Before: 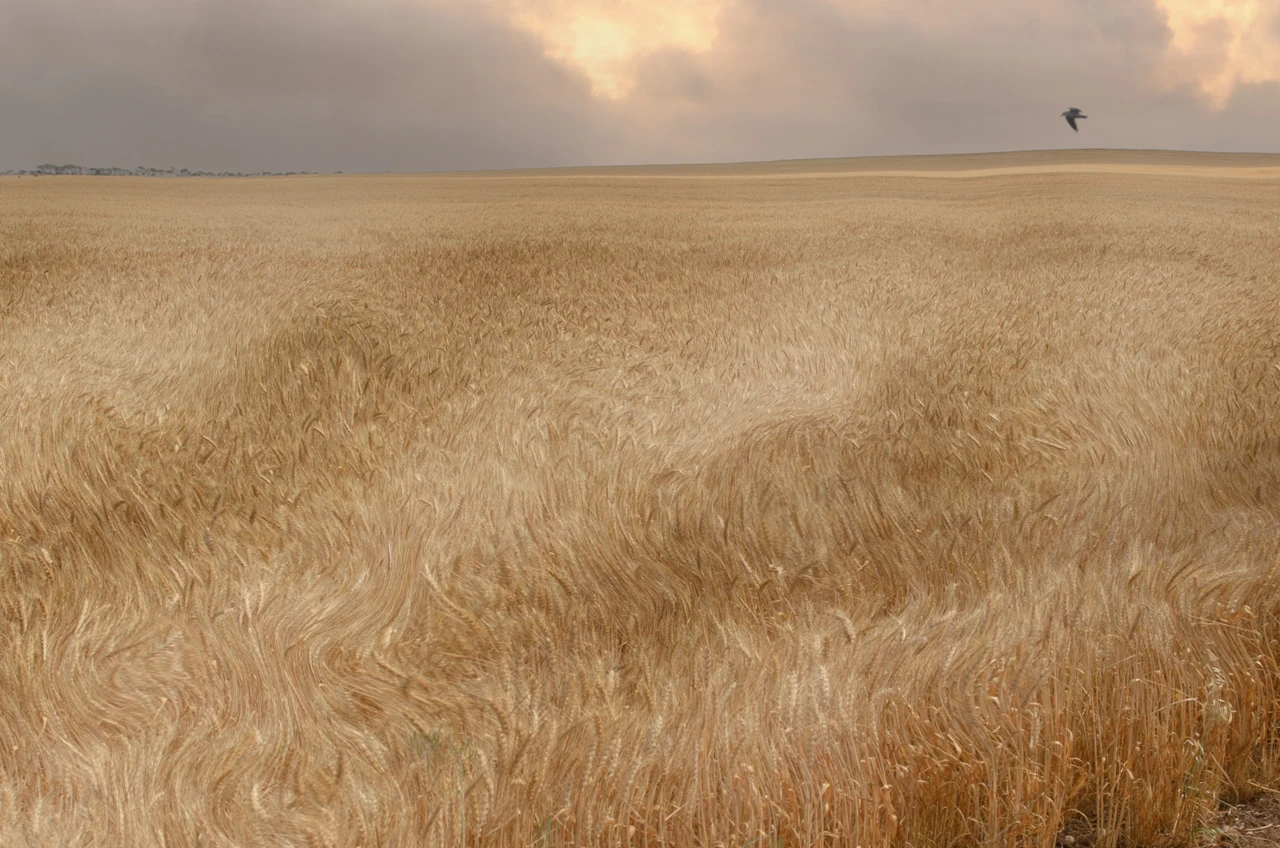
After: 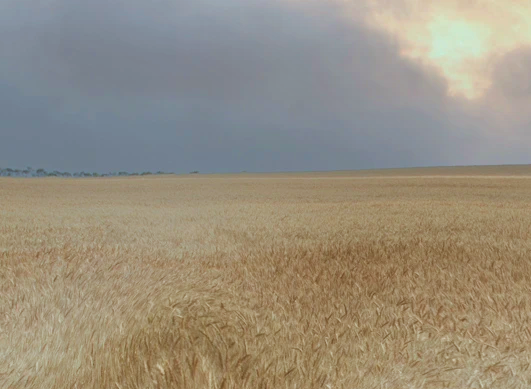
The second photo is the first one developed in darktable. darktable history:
crop and rotate: left 11.258%, top 0.084%, right 47.25%, bottom 54.025%
shadows and highlights: soften with gaussian
color correction: highlights a* -9.77, highlights b* -20.89
velvia: strength 44.97%
